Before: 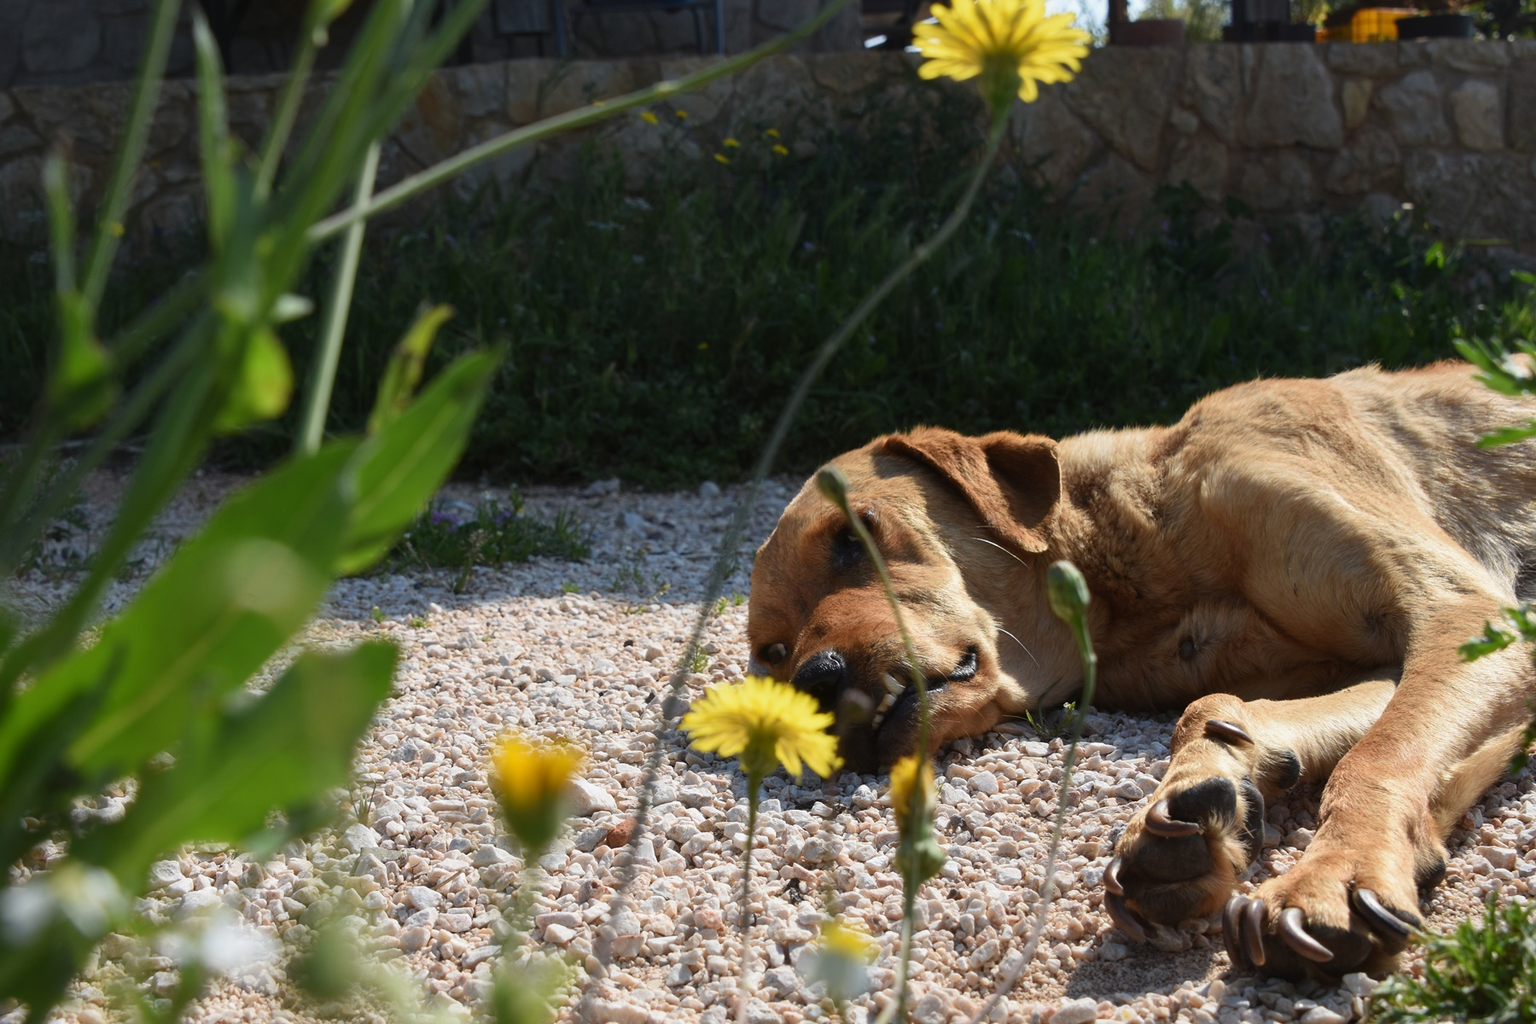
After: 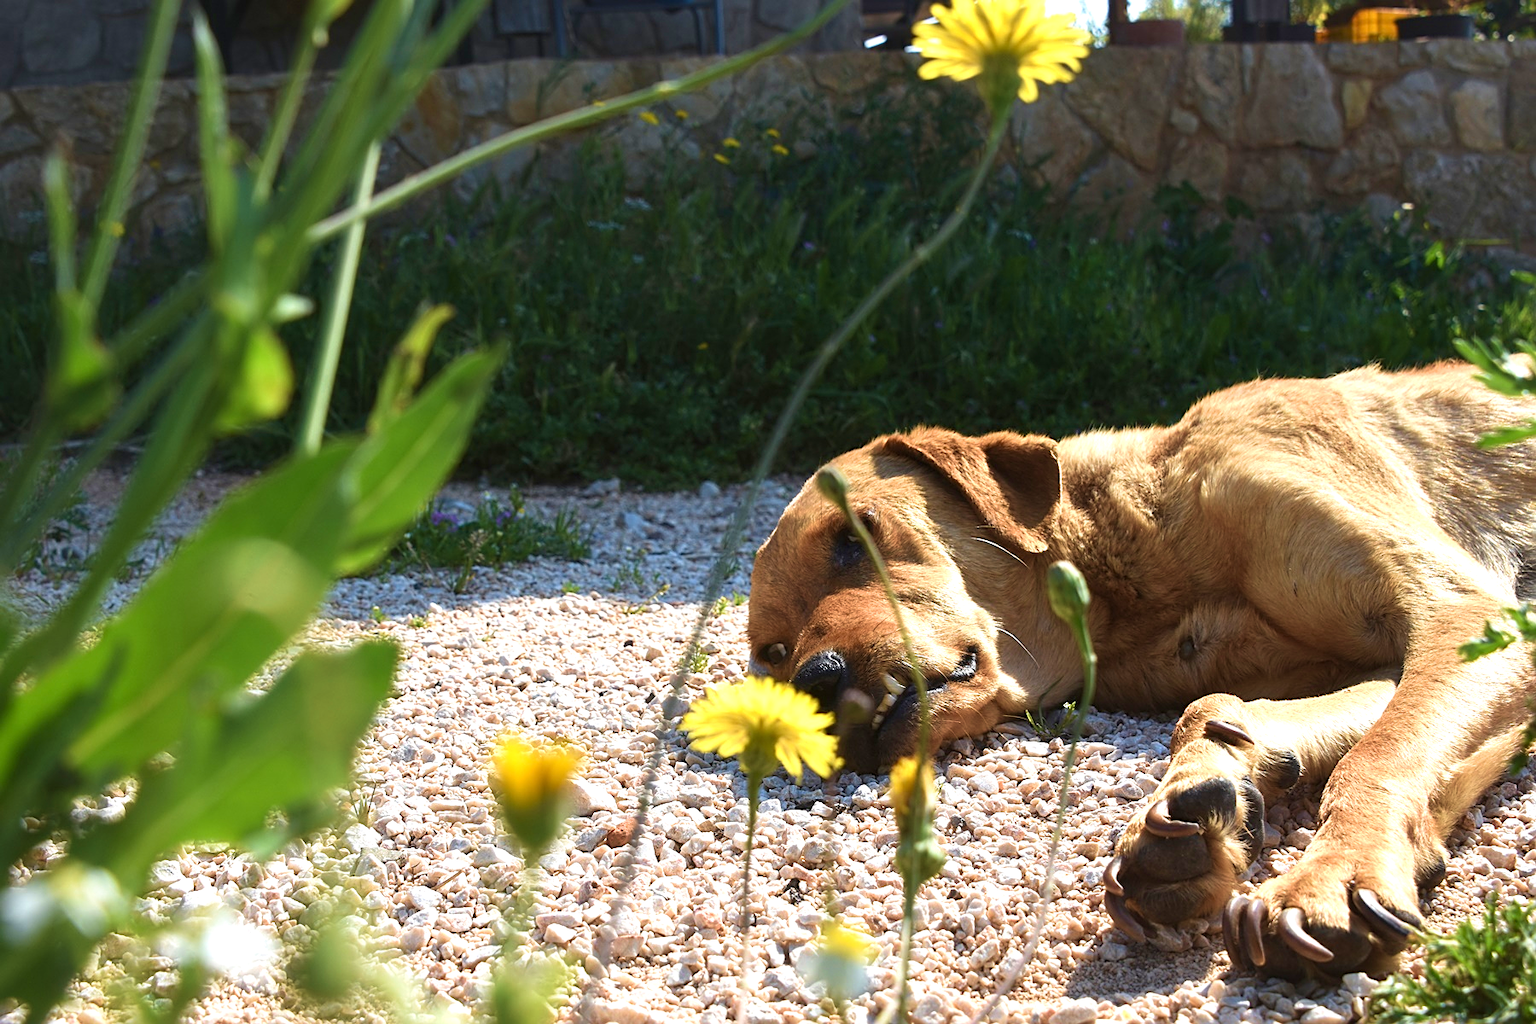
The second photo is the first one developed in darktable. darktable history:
velvia: strength 44.81%
sharpen: on, module defaults
exposure: exposure 0.78 EV, compensate highlight preservation false
